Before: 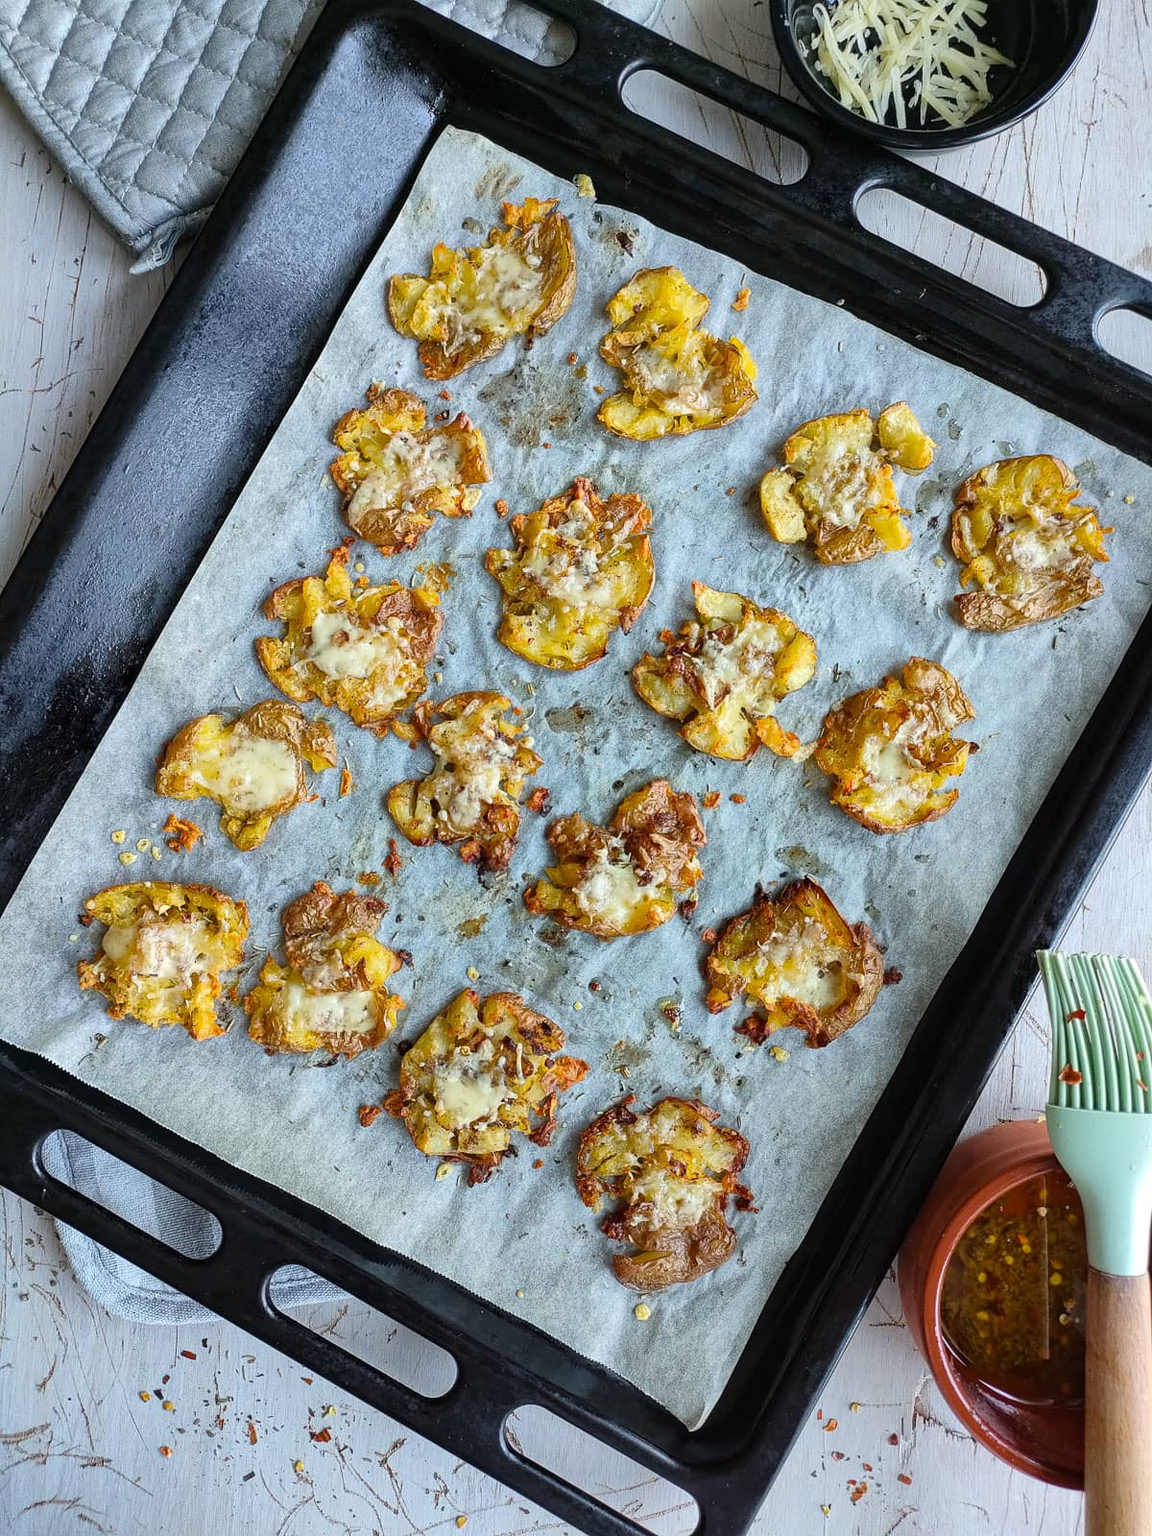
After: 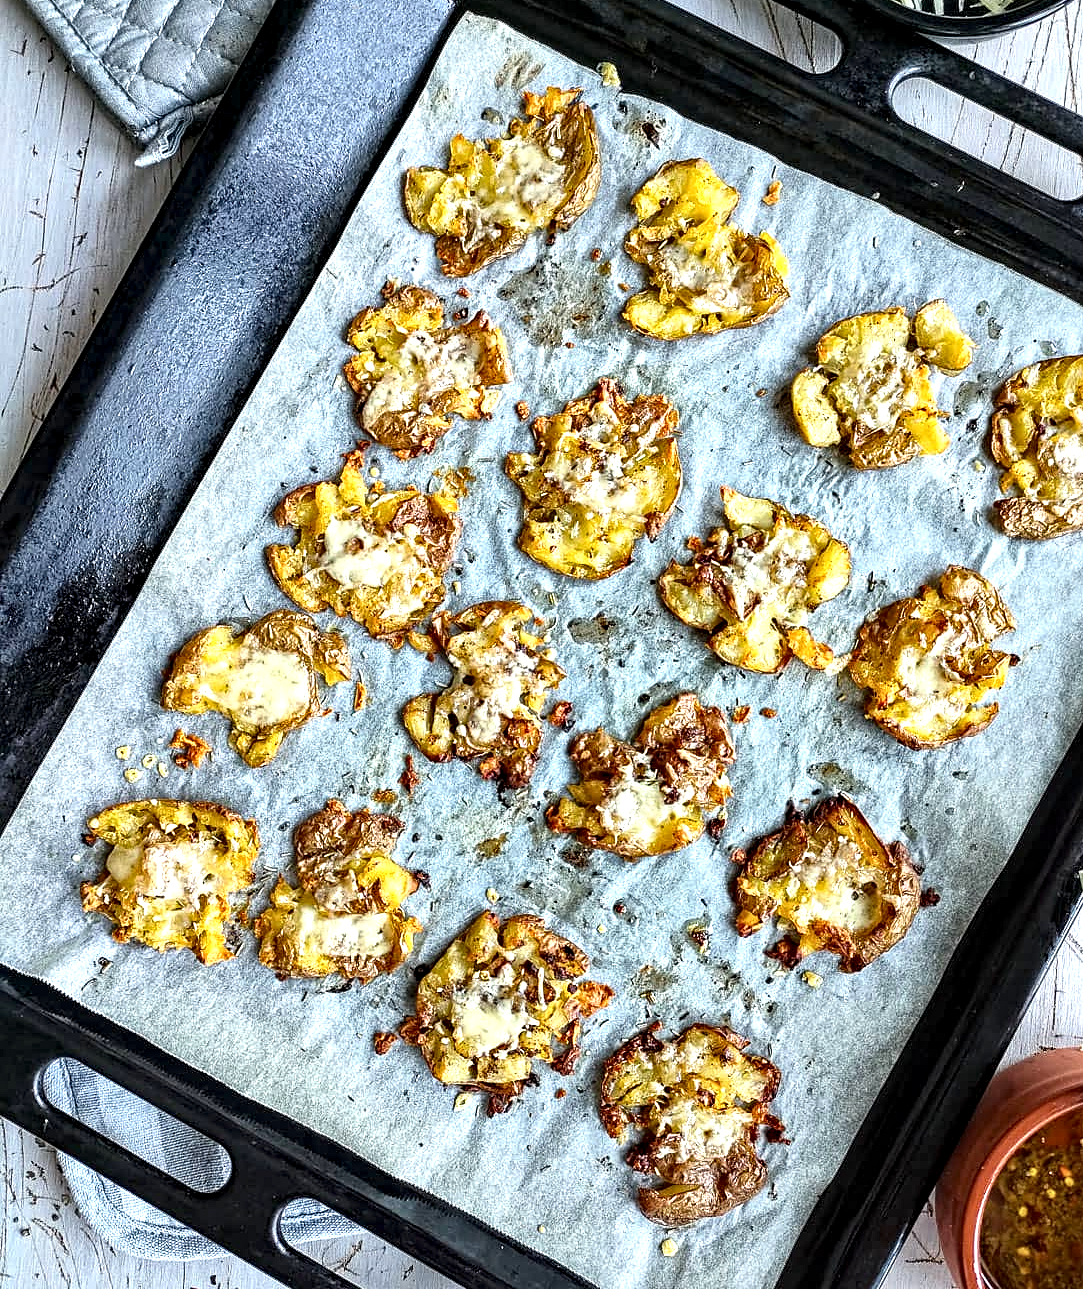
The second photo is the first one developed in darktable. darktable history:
crop: top 7.49%, right 9.717%, bottom 11.943%
contrast equalizer: octaves 7, y [[0.5, 0.542, 0.583, 0.625, 0.667, 0.708], [0.5 ×6], [0.5 ×6], [0 ×6], [0 ×6]]
exposure: black level correction 0.001, exposure 0.5 EV, compensate exposure bias true, compensate highlight preservation false
